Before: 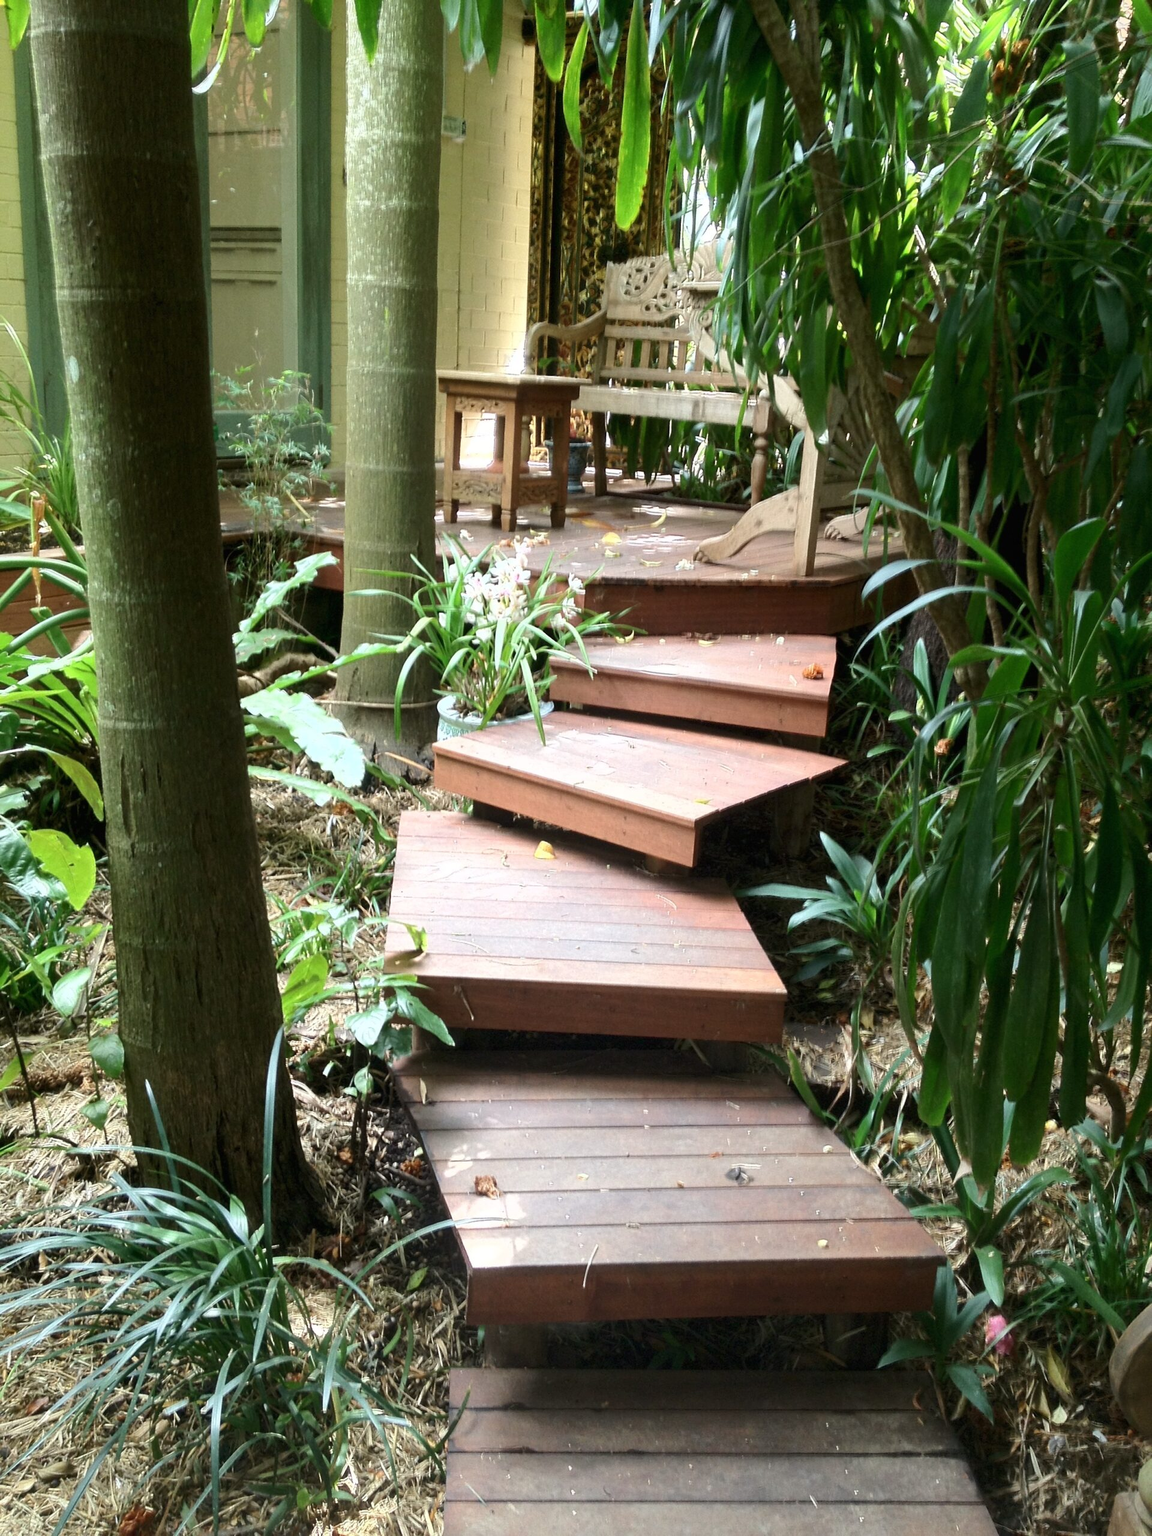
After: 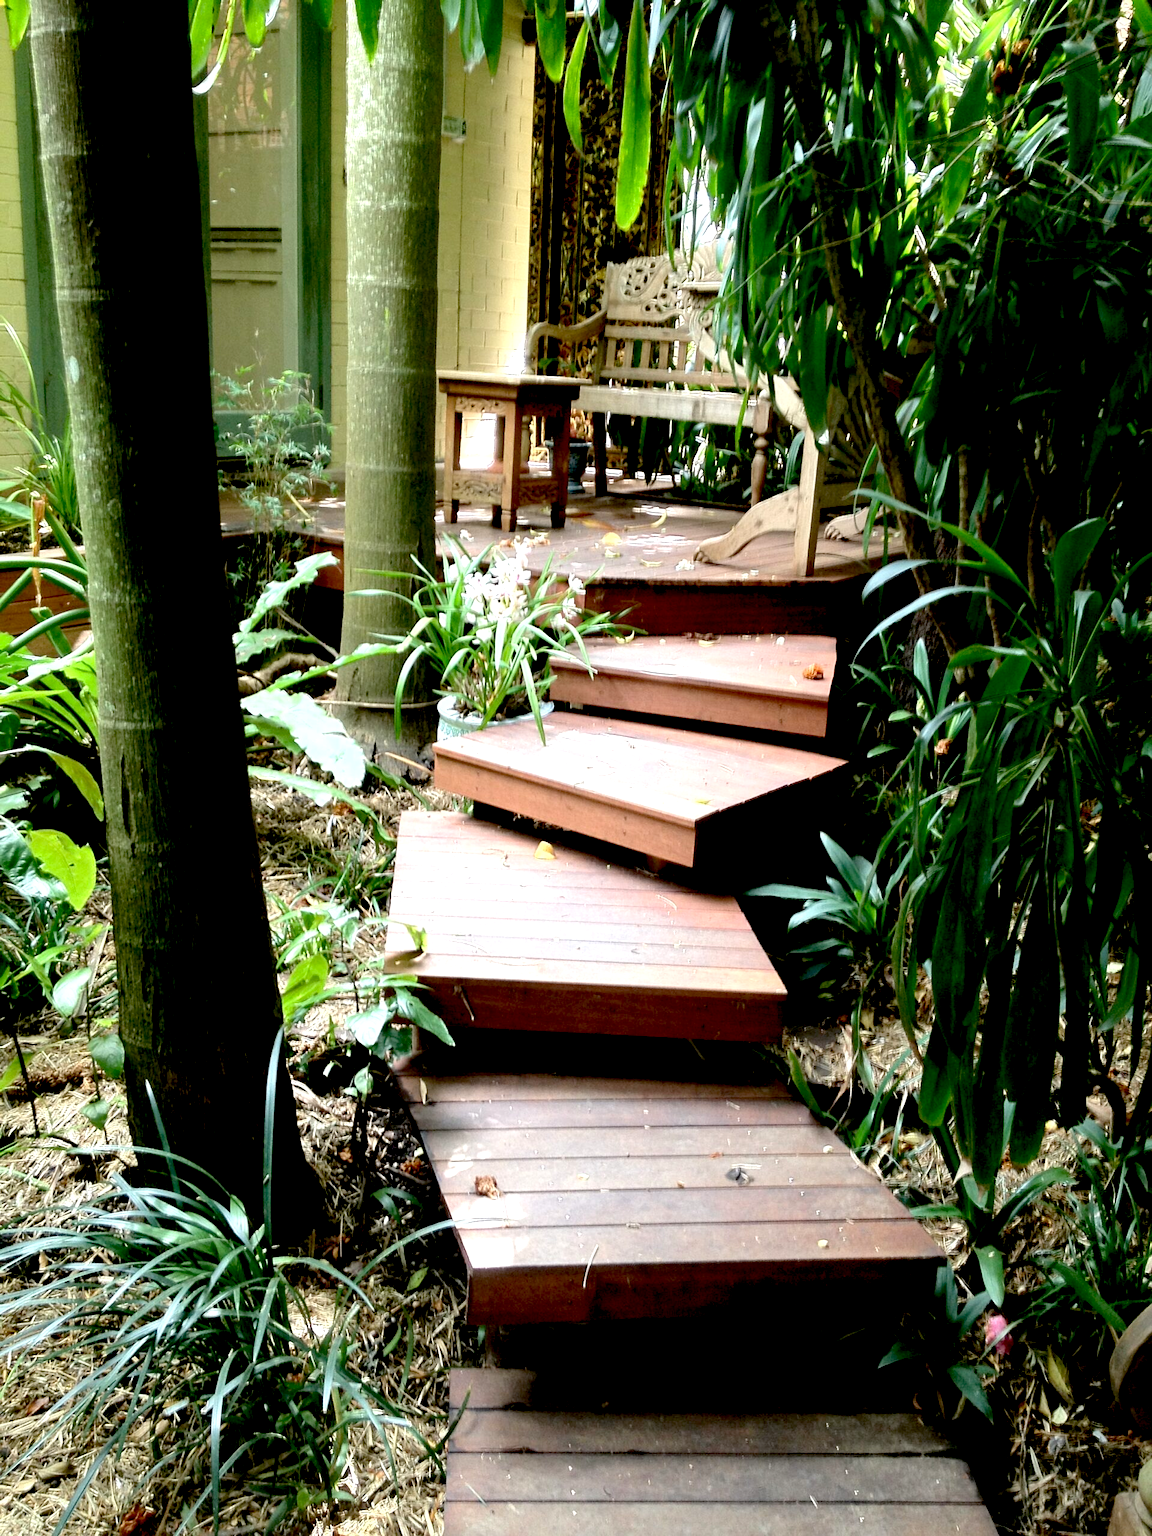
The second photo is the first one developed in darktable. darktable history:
exposure: black level correction 0.031, exposure 0.304 EV, compensate highlight preservation false
tone equalizer: on, module defaults
